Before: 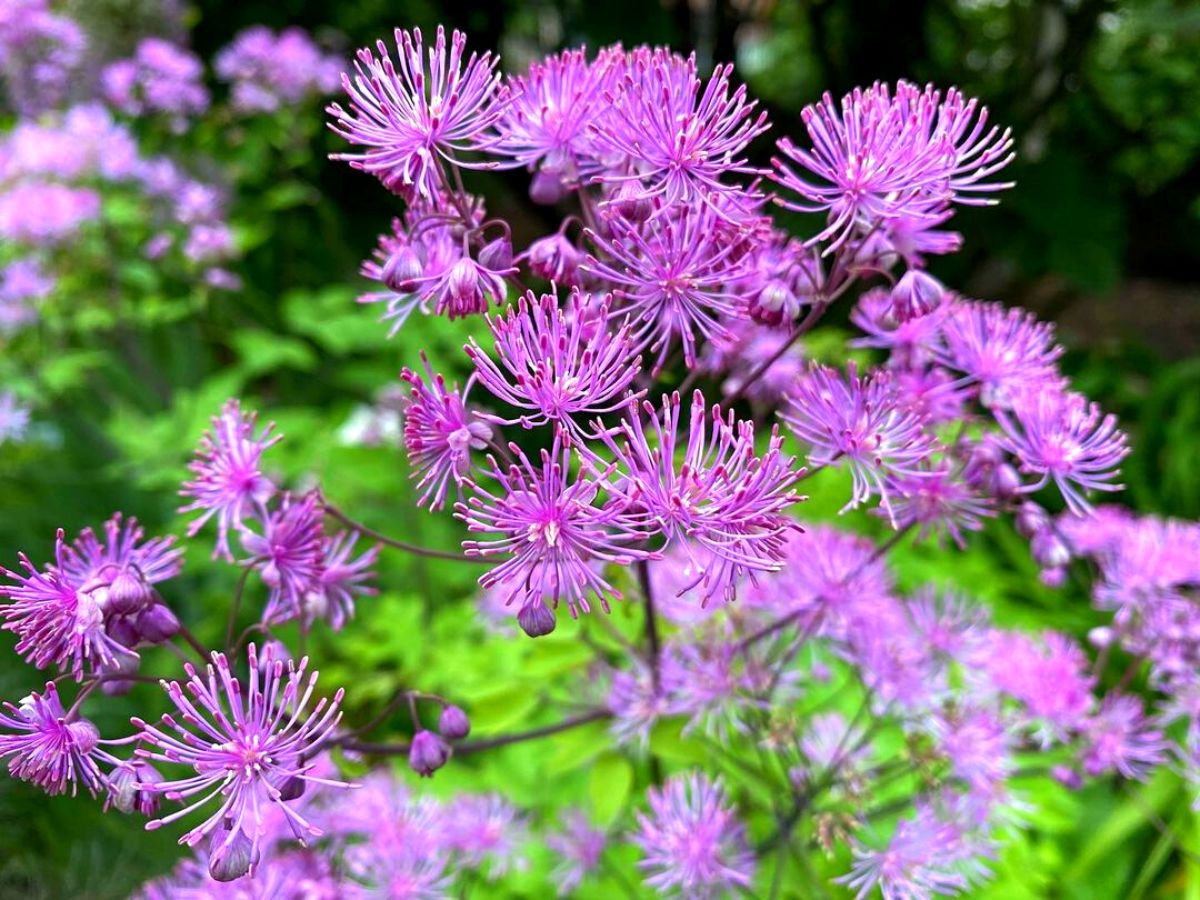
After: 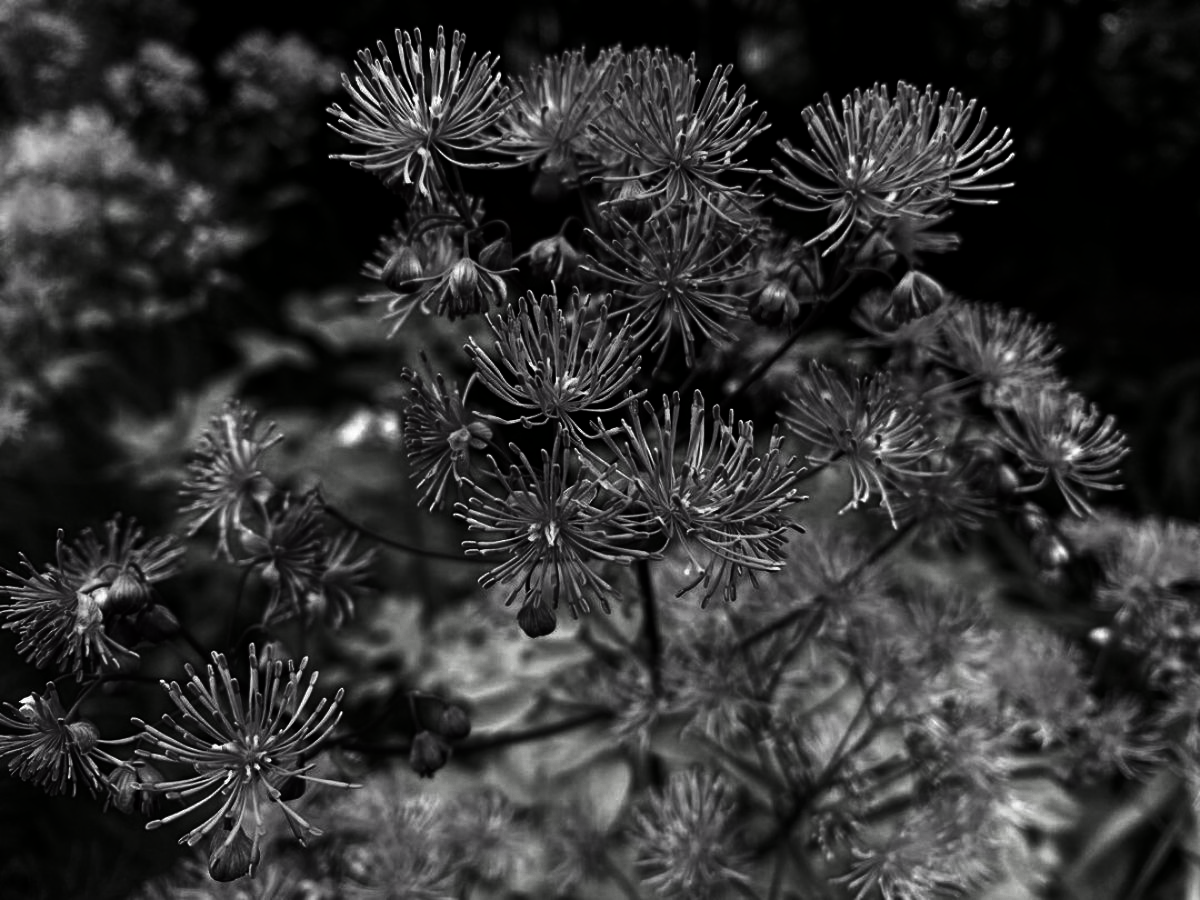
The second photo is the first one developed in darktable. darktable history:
contrast brightness saturation: contrast 0.02, brightness -0.991, saturation -0.984
